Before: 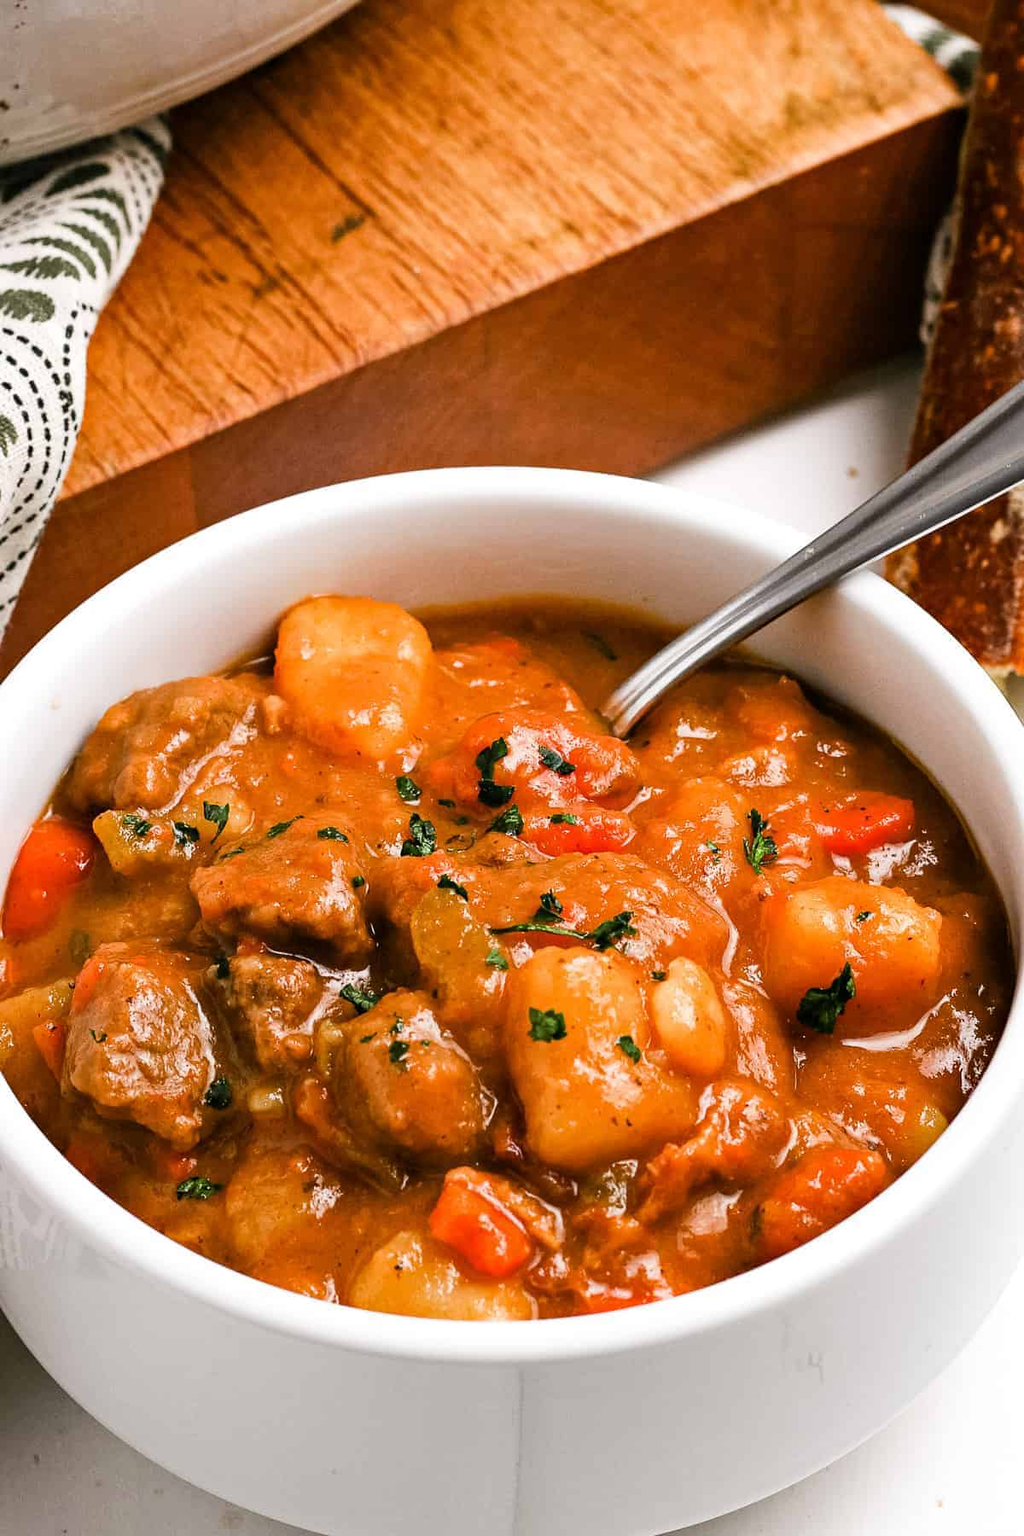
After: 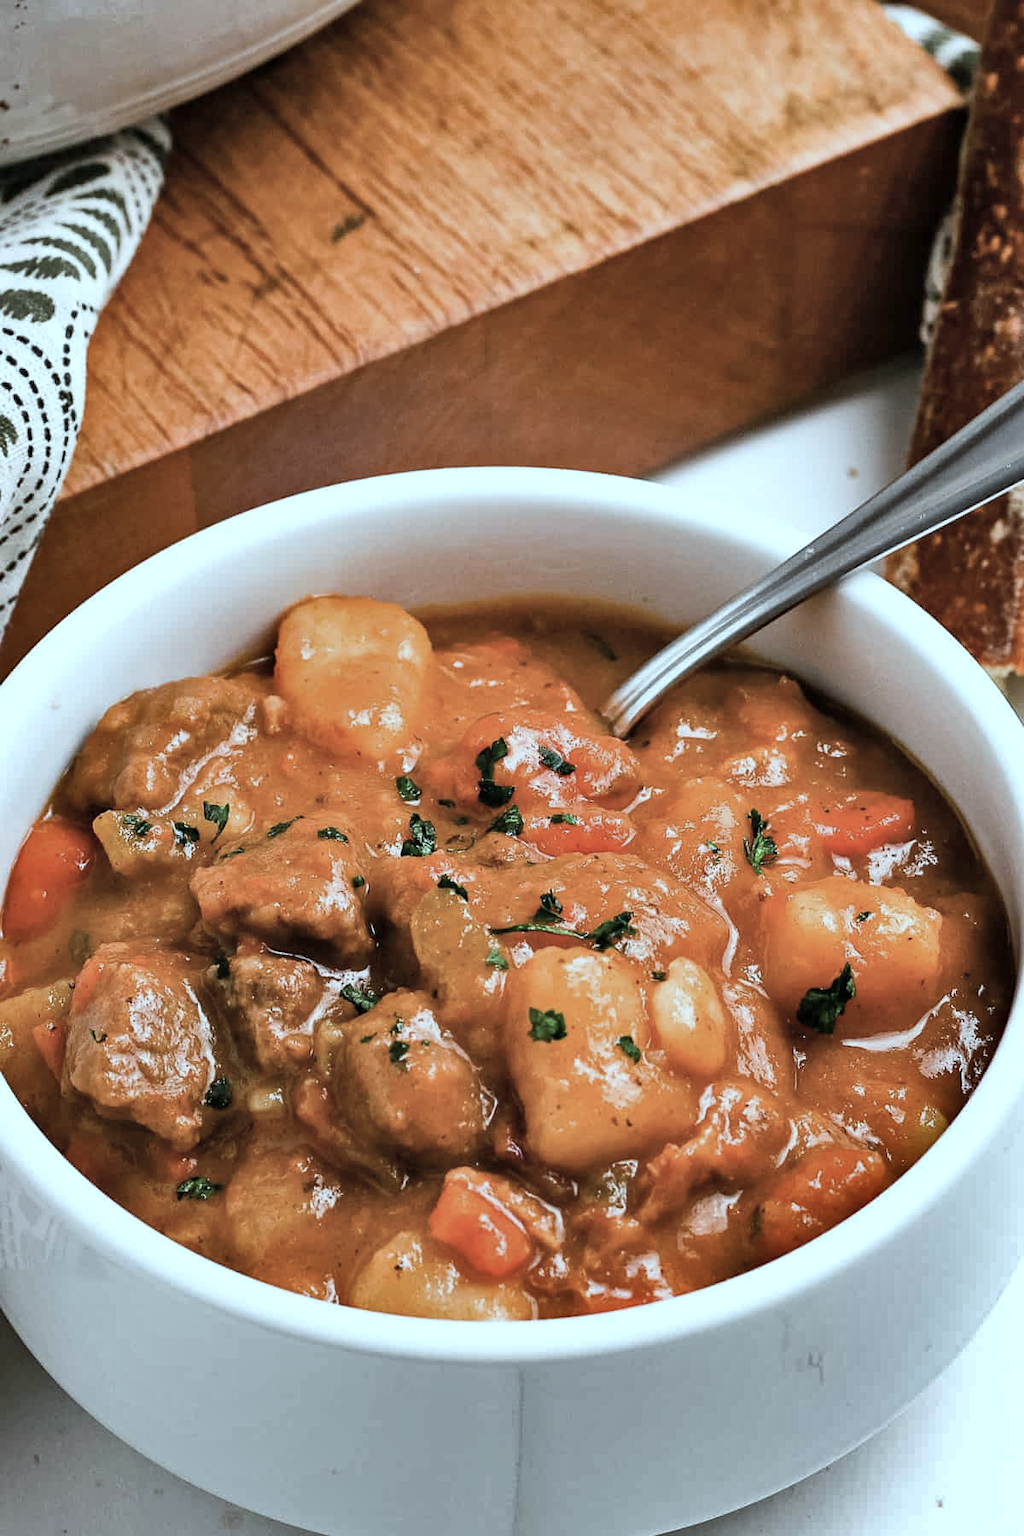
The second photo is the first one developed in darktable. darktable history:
shadows and highlights: radius 101.38, shadows 50.36, highlights -64.17, soften with gaussian
color correction: highlights a* -12.39, highlights b* -17.35, saturation 0.696
